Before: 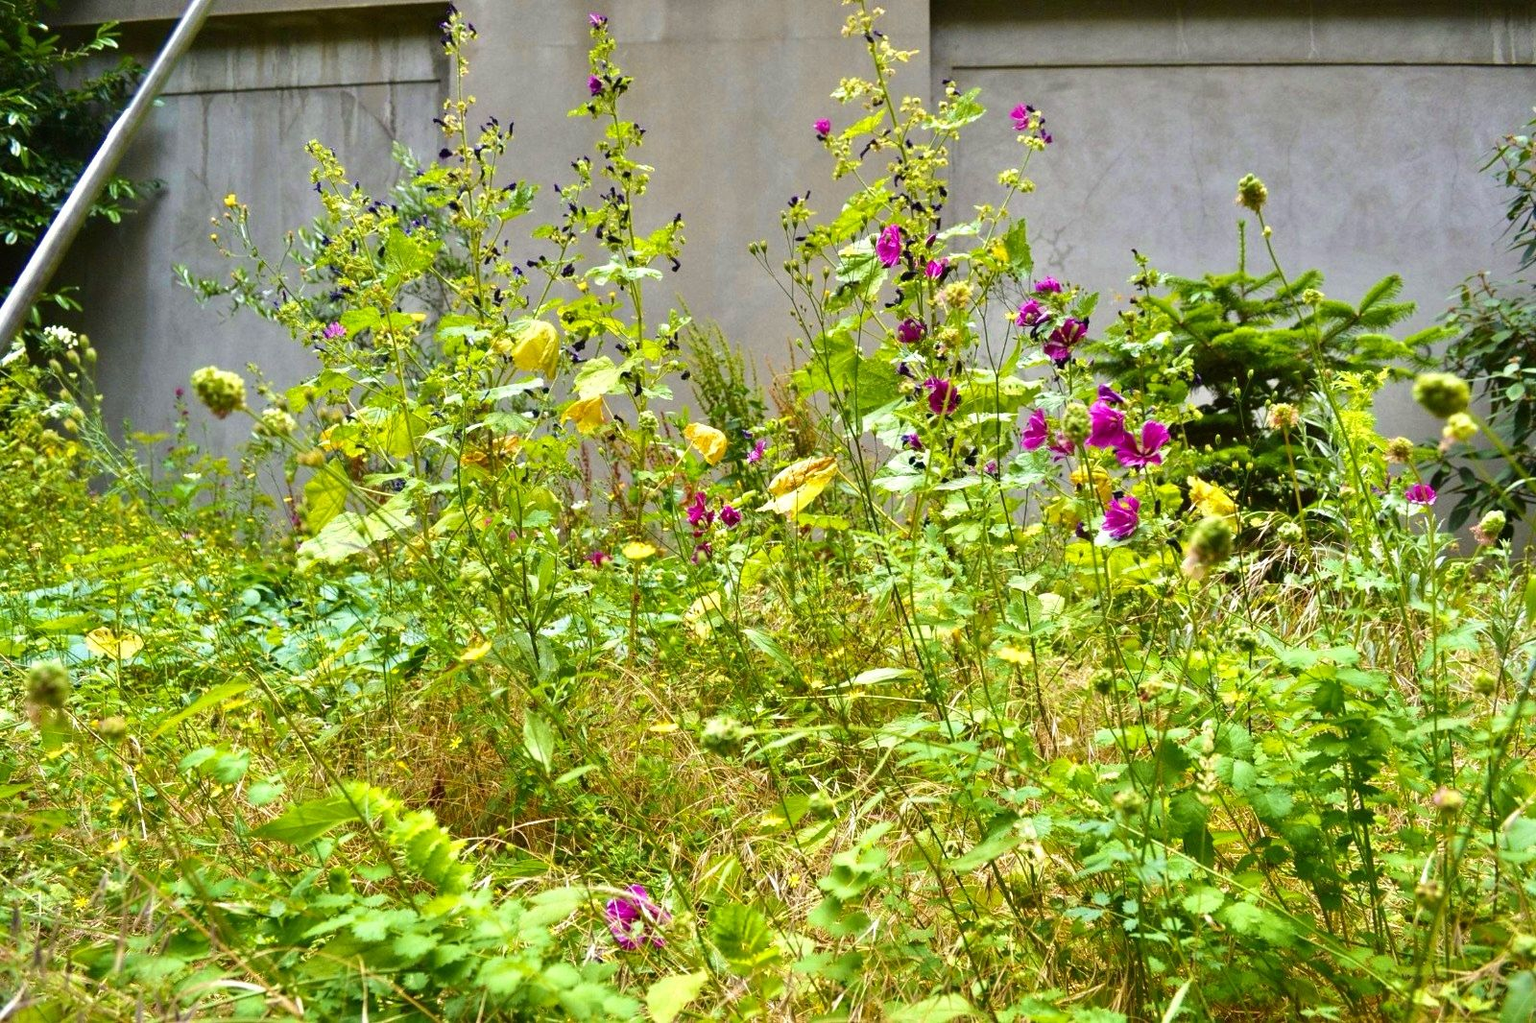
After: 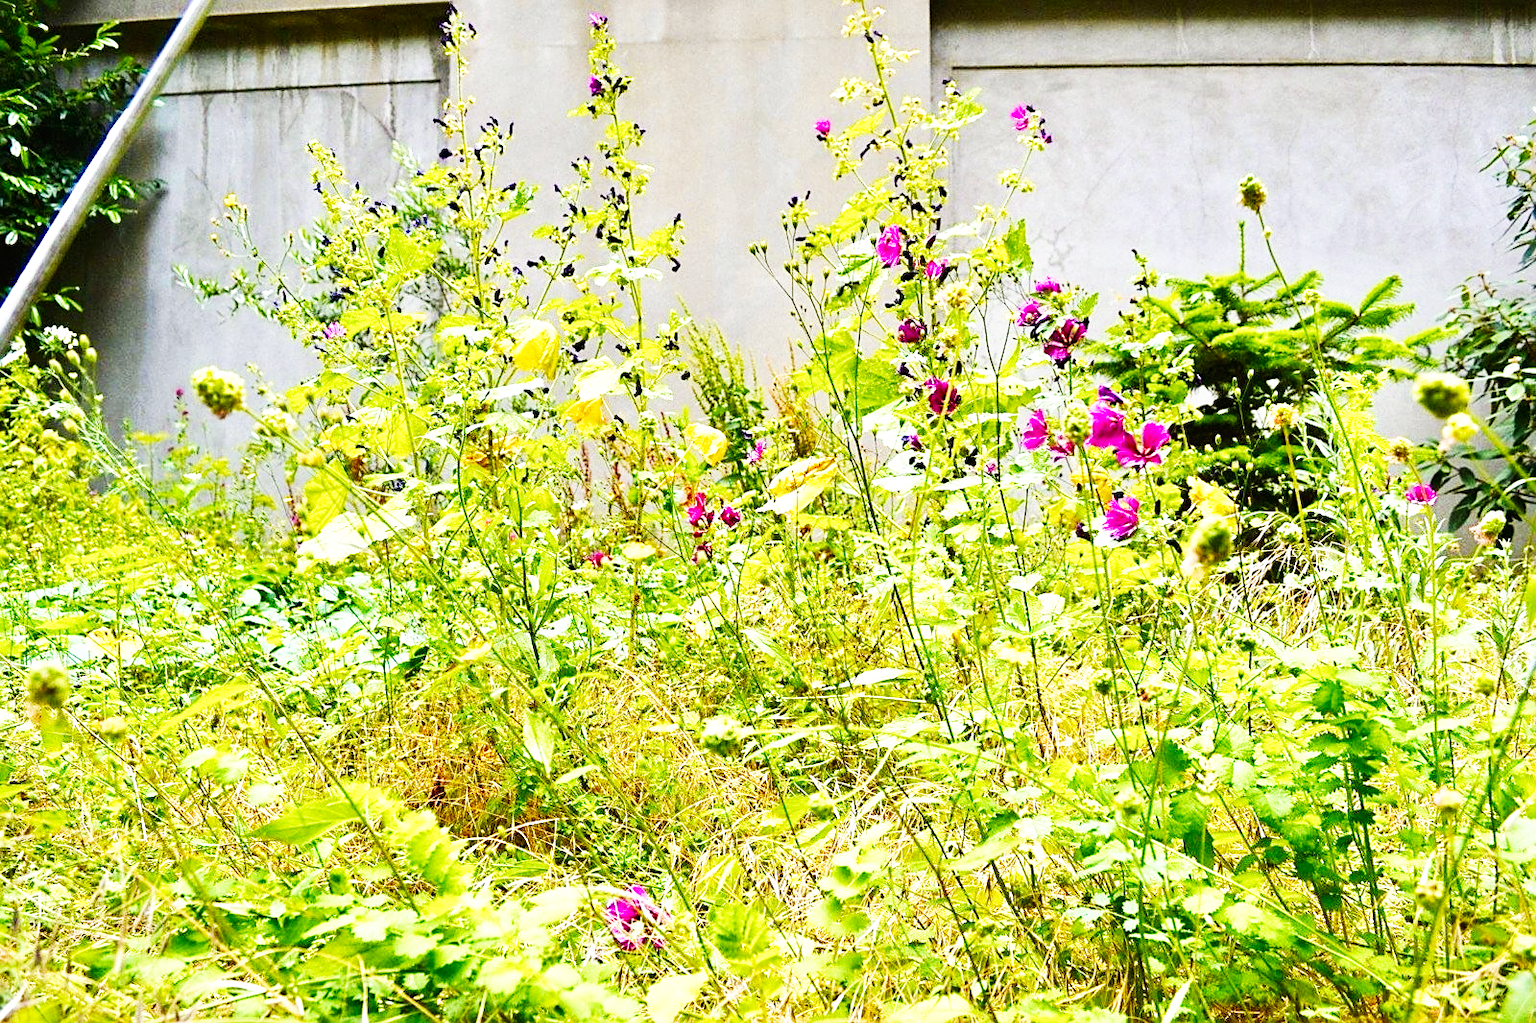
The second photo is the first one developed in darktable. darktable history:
white balance: red 1.004, blue 1.024
sharpen: on, module defaults
base curve: curves: ch0 [(0, 0) (0.007, 0.004) (0.027, 0.03) (0.046, 0.07) (0.207, 0.54) (0.442, 0.872) (0.673, 0.972) (1, 1)], preserve colors none
